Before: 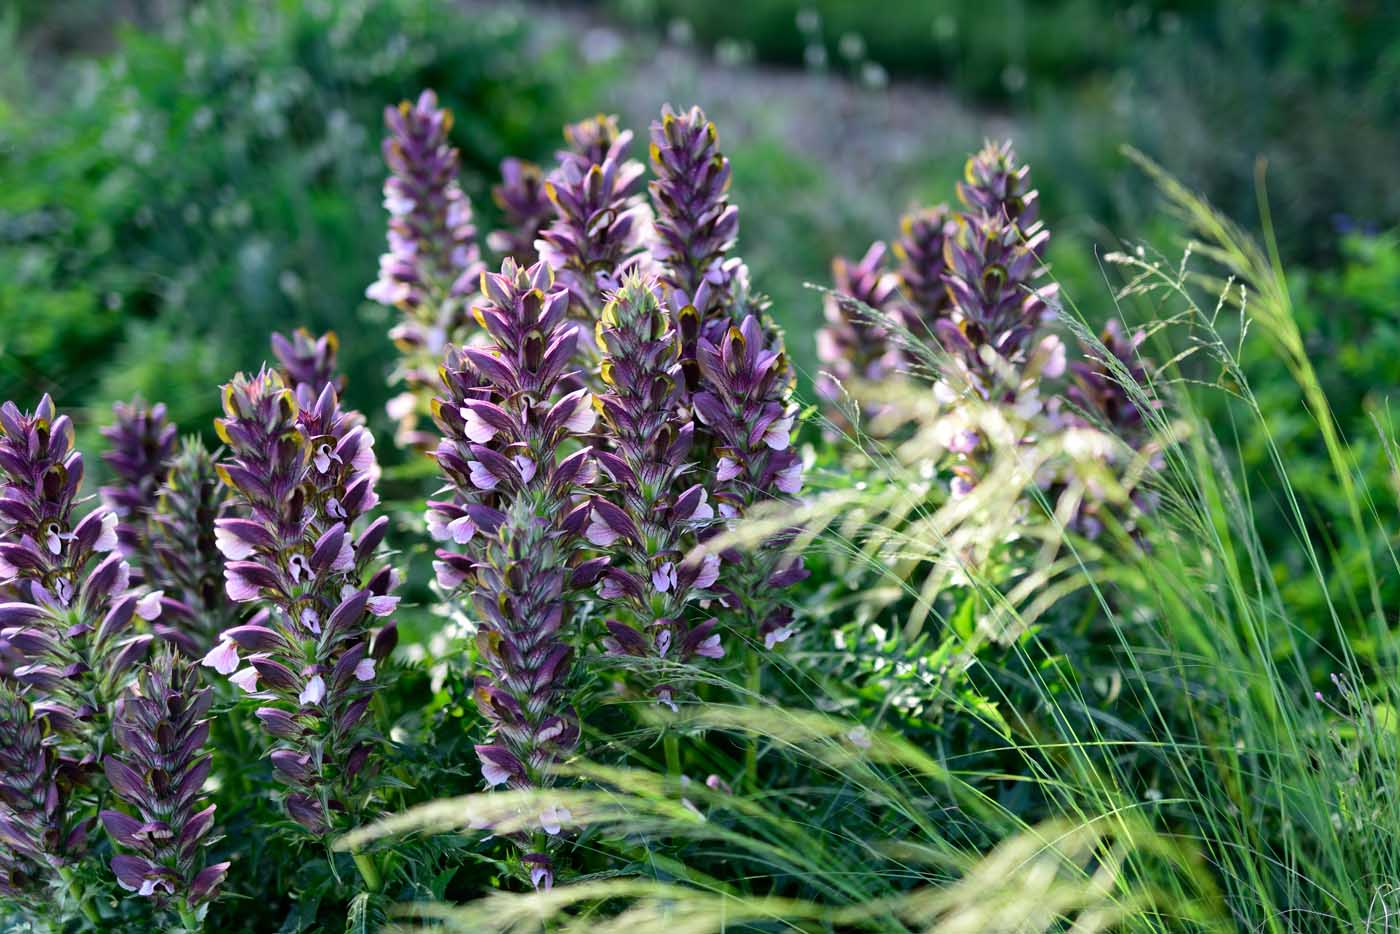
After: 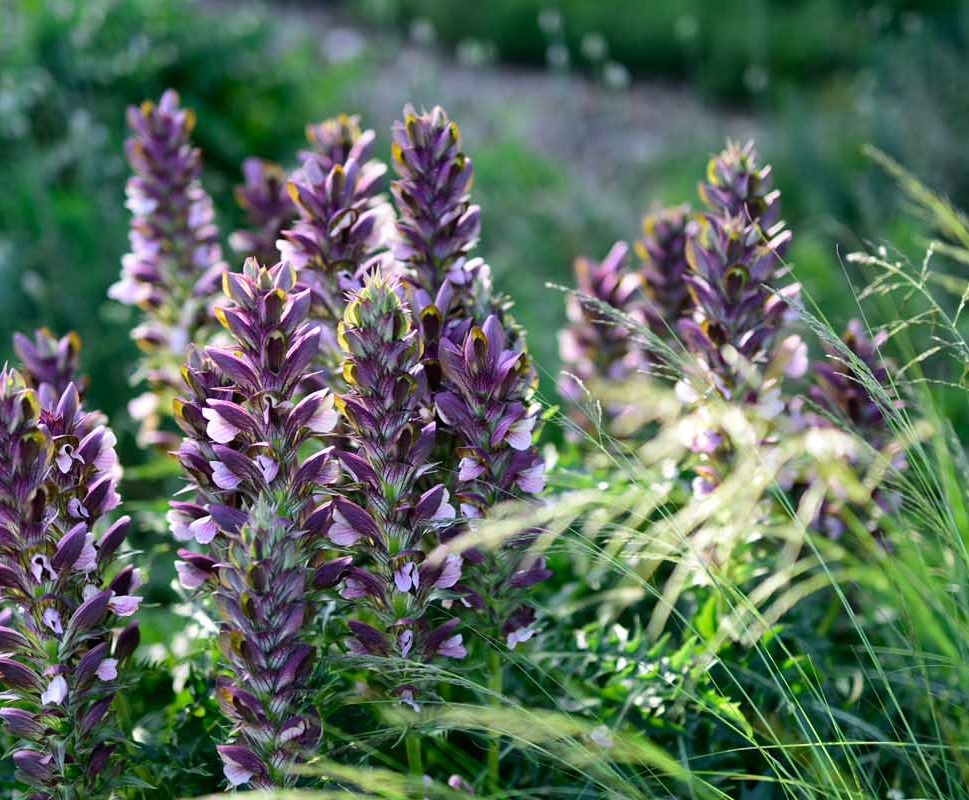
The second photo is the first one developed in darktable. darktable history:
crop: left 18.479%, right 12.294%, bottom 14.285%
